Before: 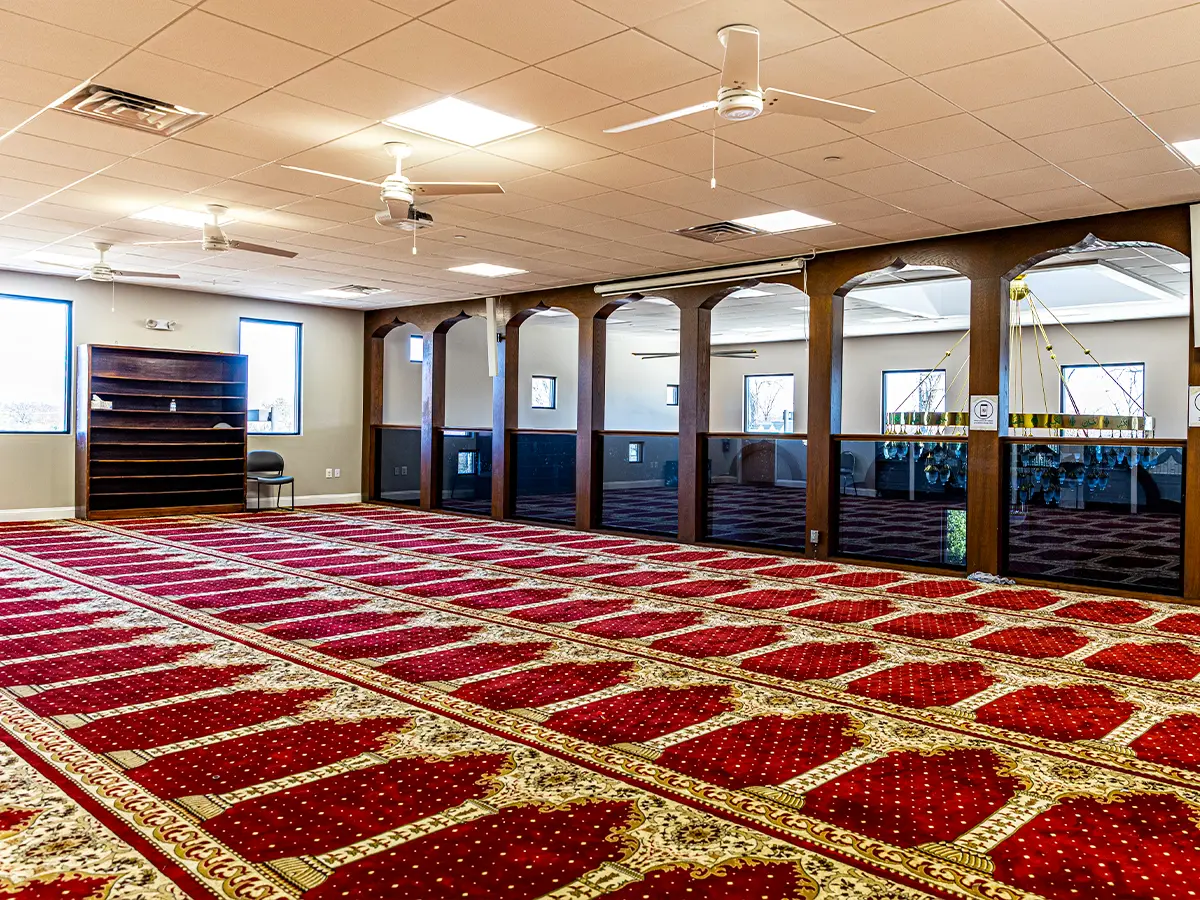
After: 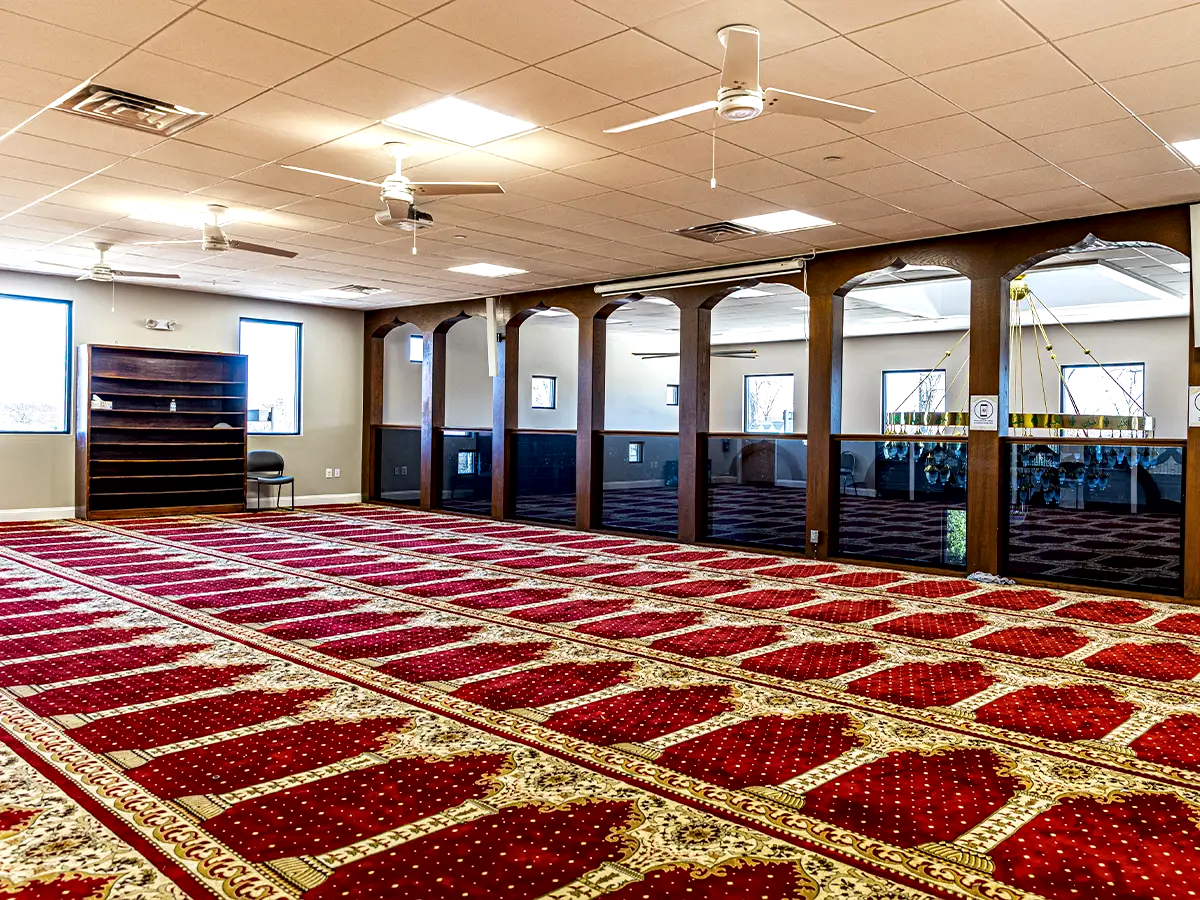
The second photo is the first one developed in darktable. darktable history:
local contrast: mode bilateral grid, contrast 26, coarseness 59, detail 151%, midtone range 0.2
